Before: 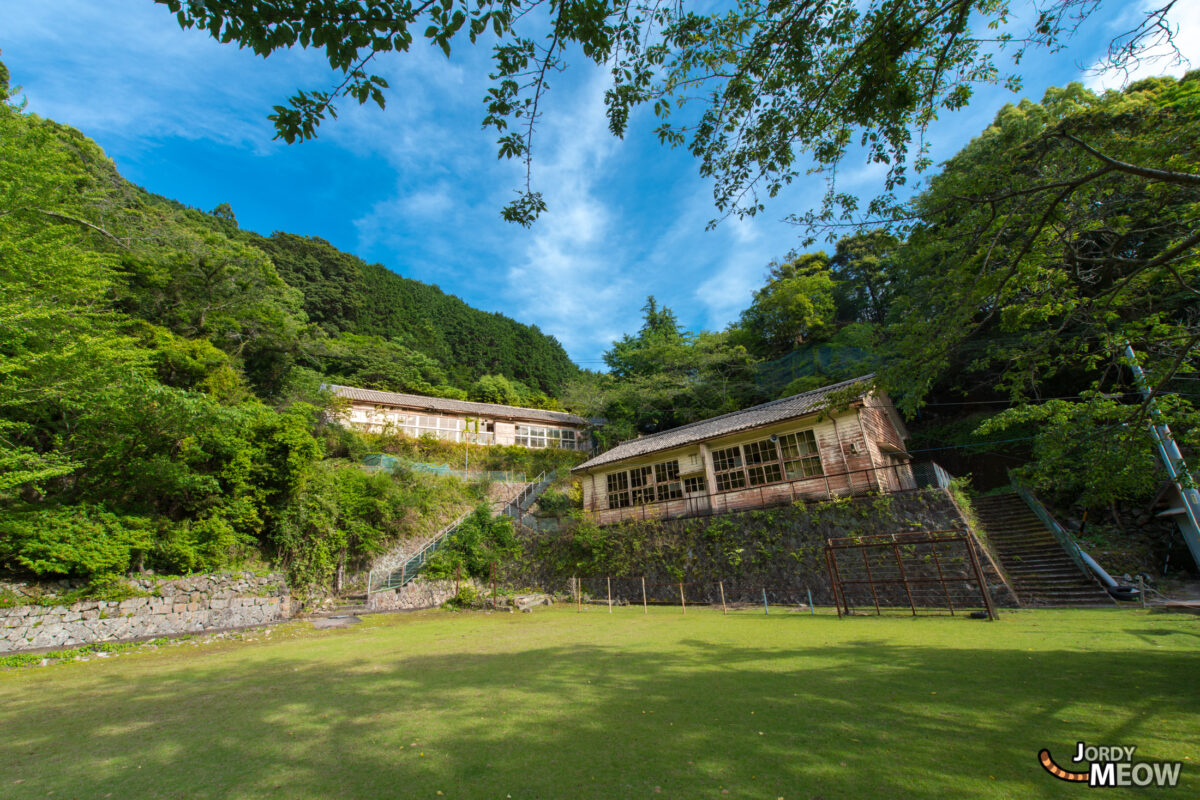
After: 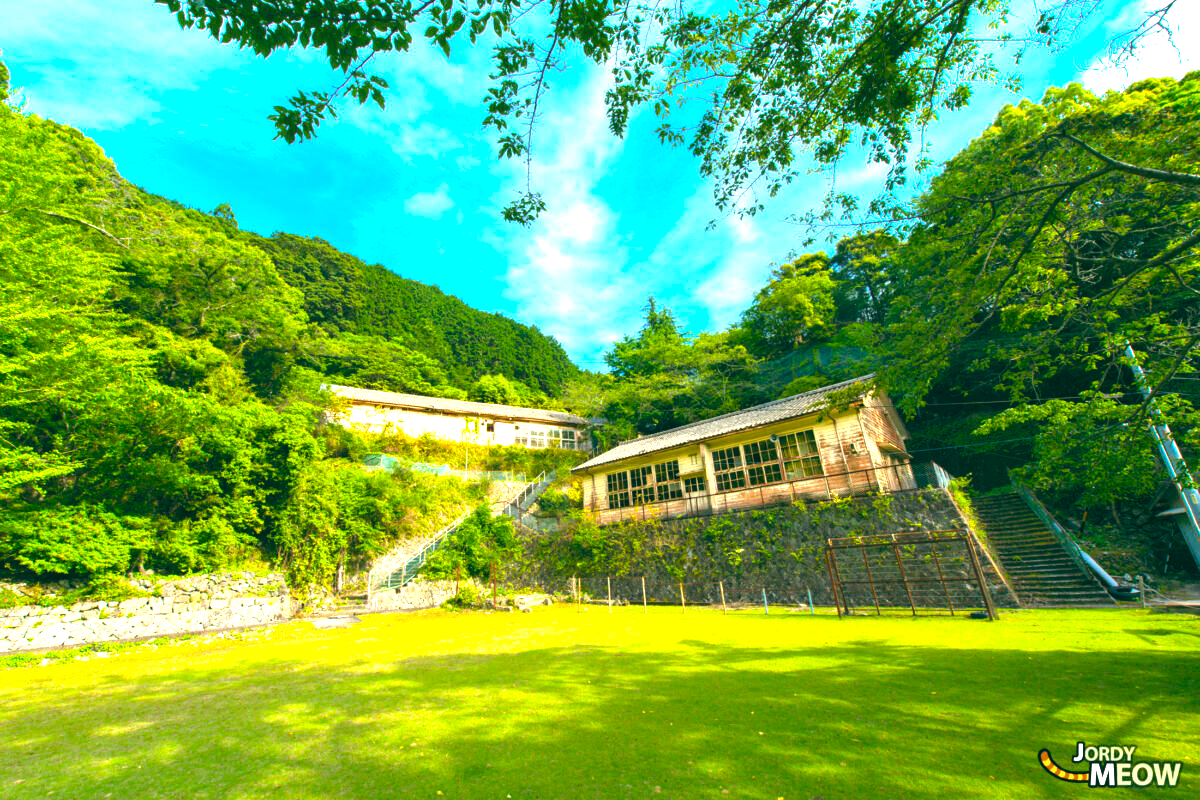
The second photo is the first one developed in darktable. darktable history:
color balance rgb: perceptual saturation grading › global saturation 25%, global vibrance 20%
exposure: black level correction 0, exposure 1.75 EV, compensate exposure bias true, compensate highlight preservation false
color balance: lift [1.005, 0.99, 1.007, 1.01], gamma [1, 1.034, 1.032, 0.966], gain [0.873, 1.055, 1.067, 0.933]
